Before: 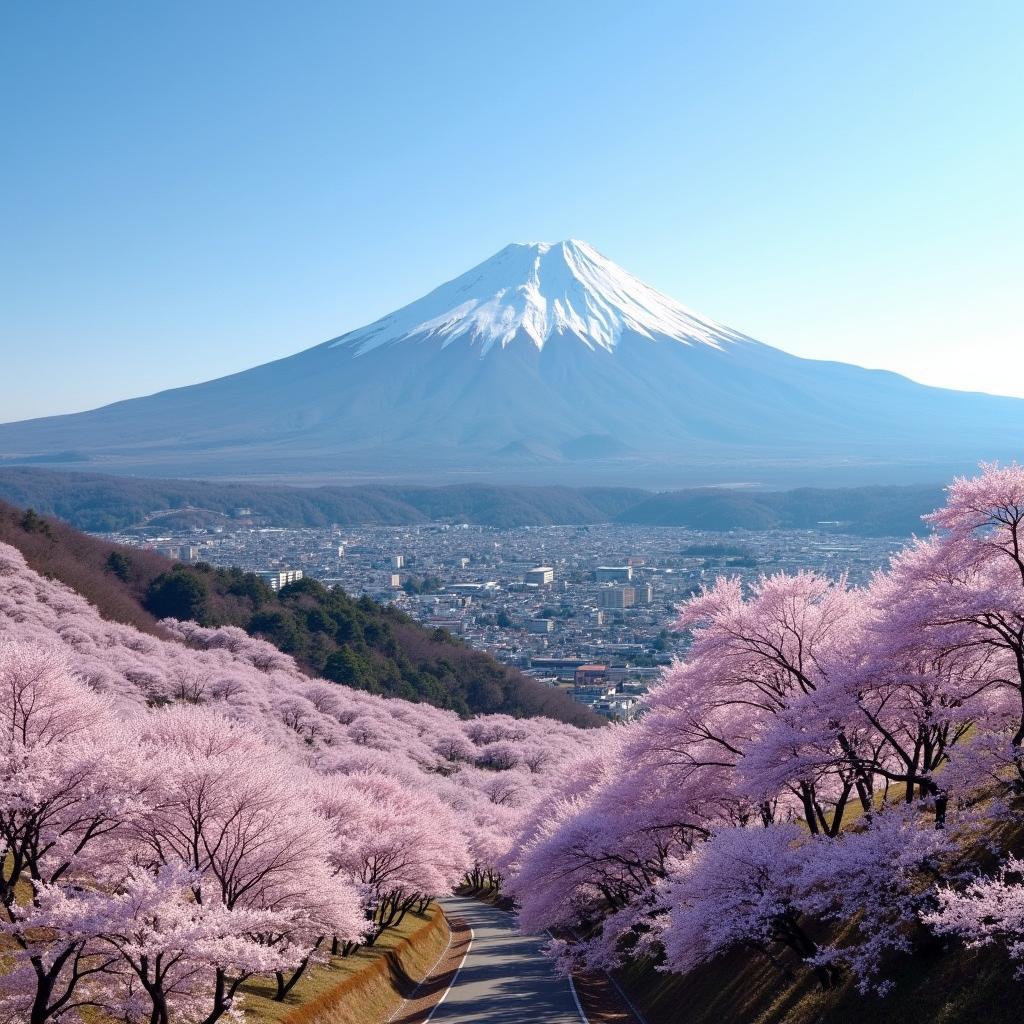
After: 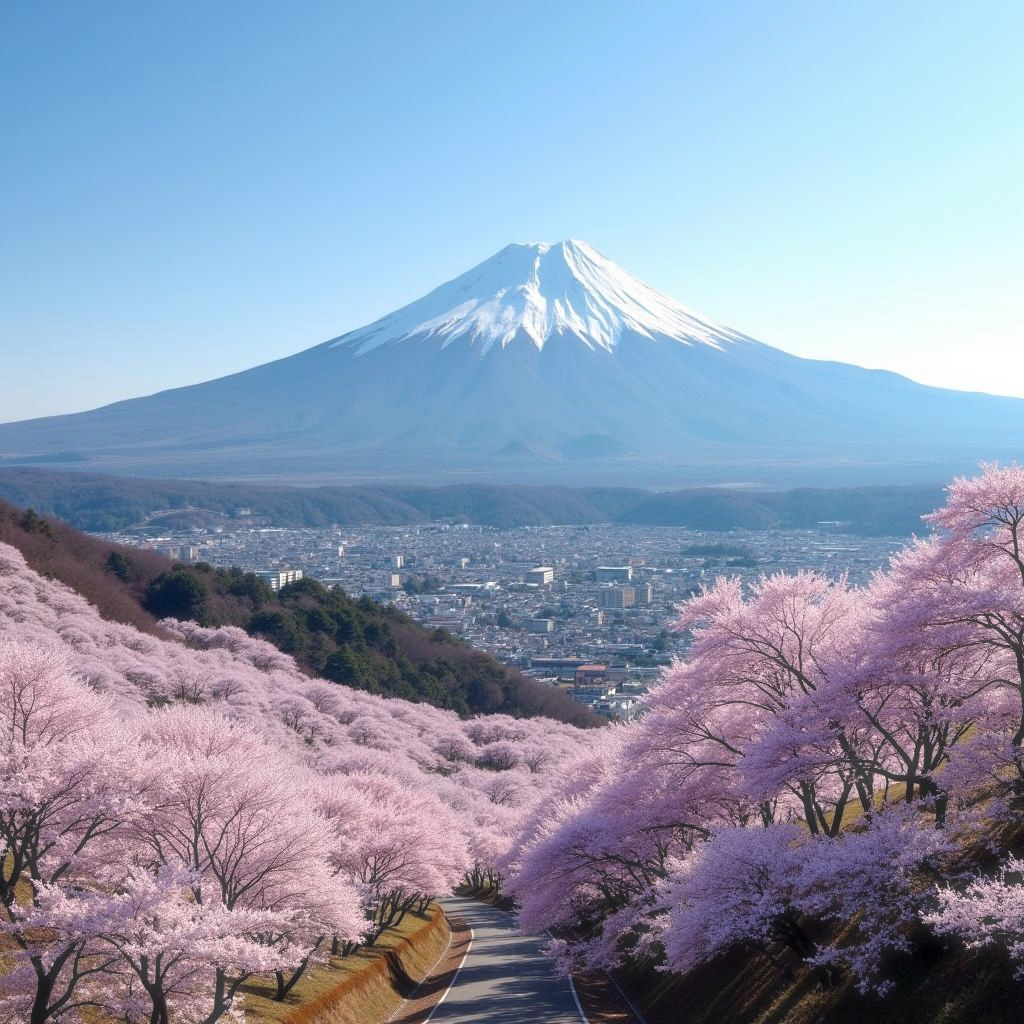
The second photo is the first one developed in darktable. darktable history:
haze removal: strength -0.112, compatibility mode true, adaptive false
